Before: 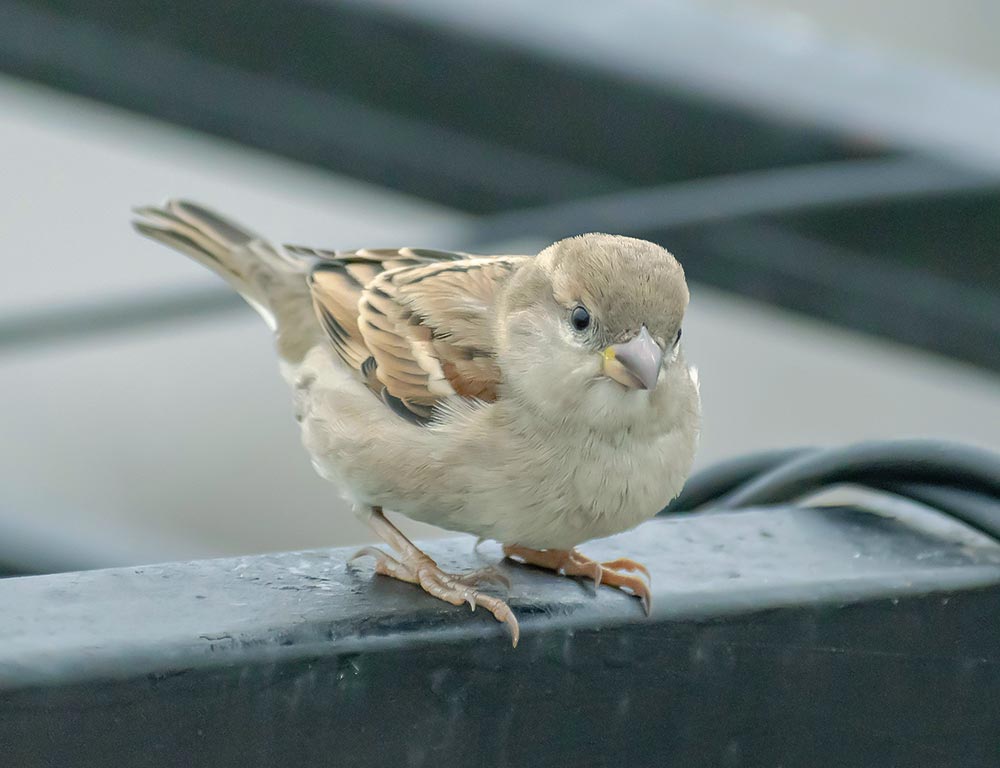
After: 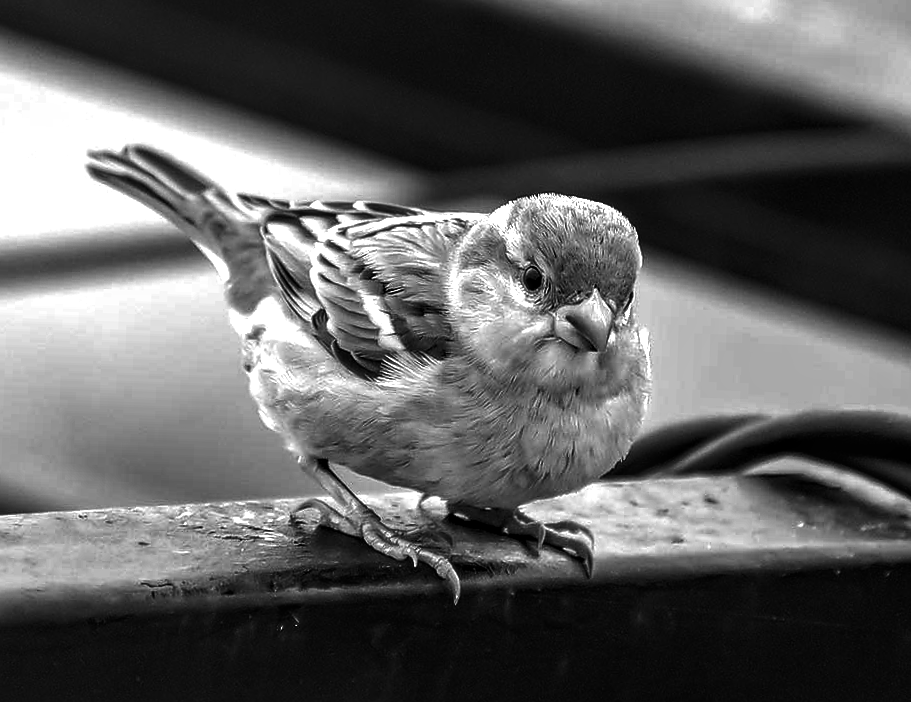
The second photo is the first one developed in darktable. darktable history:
exposure: black level correction 0, exposure 0.695 EV, compensate highlight preservation false
crop and rotate: angle -1.98°, left 3.103%, top 3.663%, right 1.661%, bottom 0.764%
color balance rgb: highlights gain › luminance 5.659%, highlights gain › chroma 2.53%, highlights gain › hue 89.73°, global offset › chroma 0.147%, global offset › hue 253.17°, linear chroma grading › global chroma 15.057%, perceptual saturation grading › global saturation 37.286%, perceptual saturation grading › shadows 34.986%
local contrast: on, module defaults
tone equalizer: edges refinement/feathering 500, mask exposure compensation -1.57 EV, preserve details no
sharpen: radius 0.976, amount 0.616
contrast brightness saturation: contrast 0.02, brightness -0.992, saturation -1
haze removal: compatibility mode true, adaptive false
